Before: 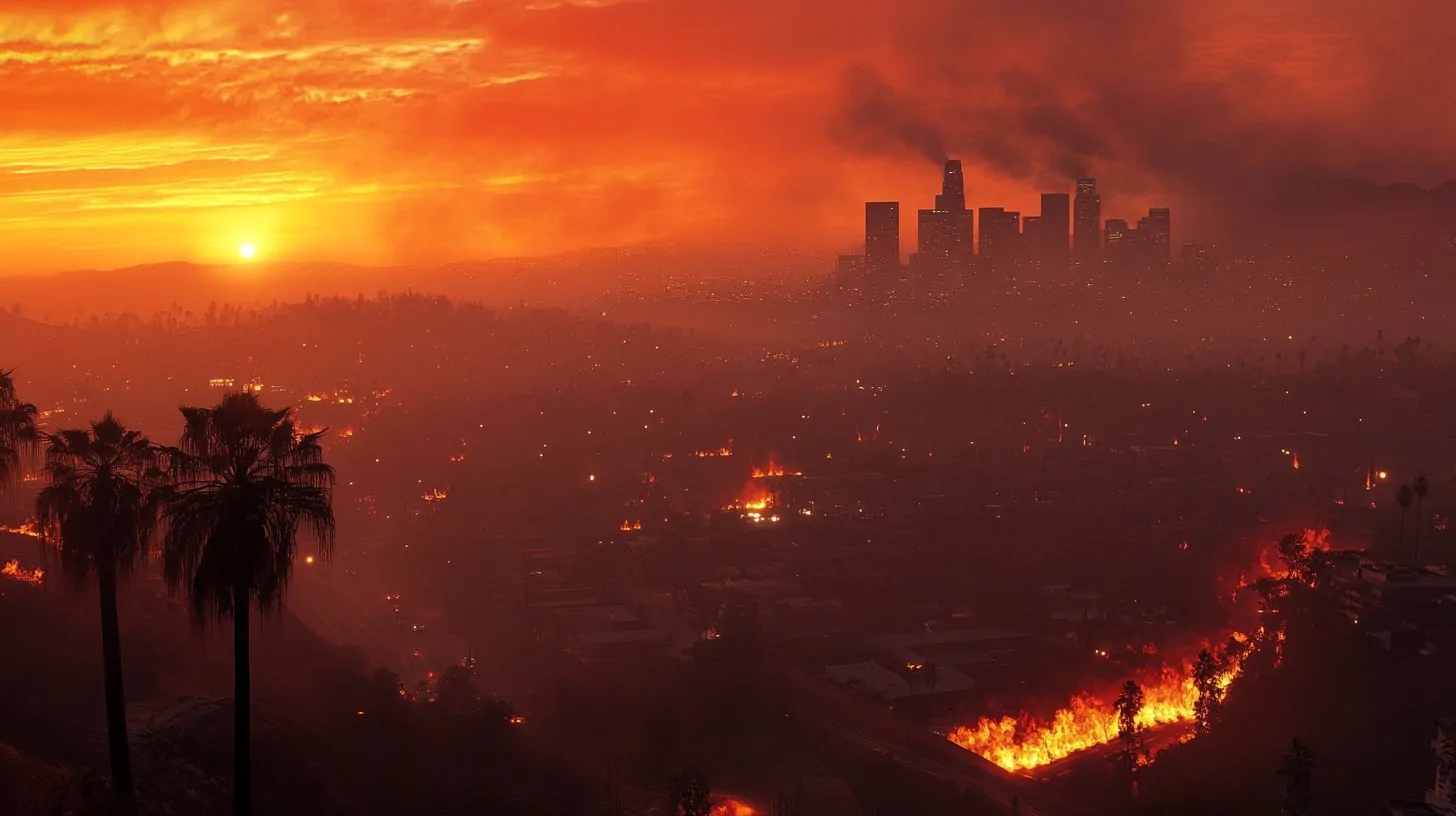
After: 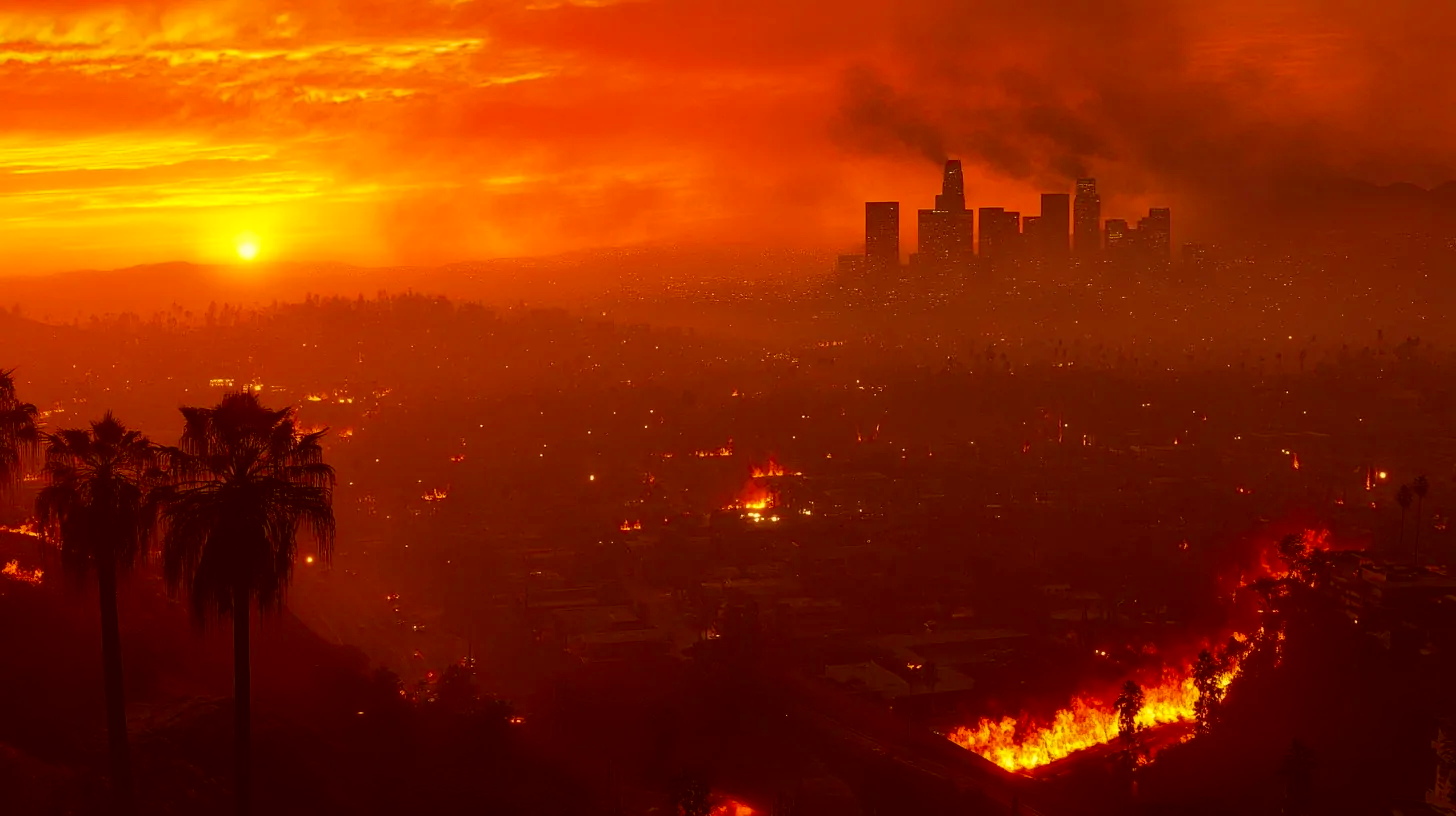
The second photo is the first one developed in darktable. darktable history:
color correction: highlights a* 1.05, highlights b* 24.14, shadows a* 15.32, shadows b* 24.61
